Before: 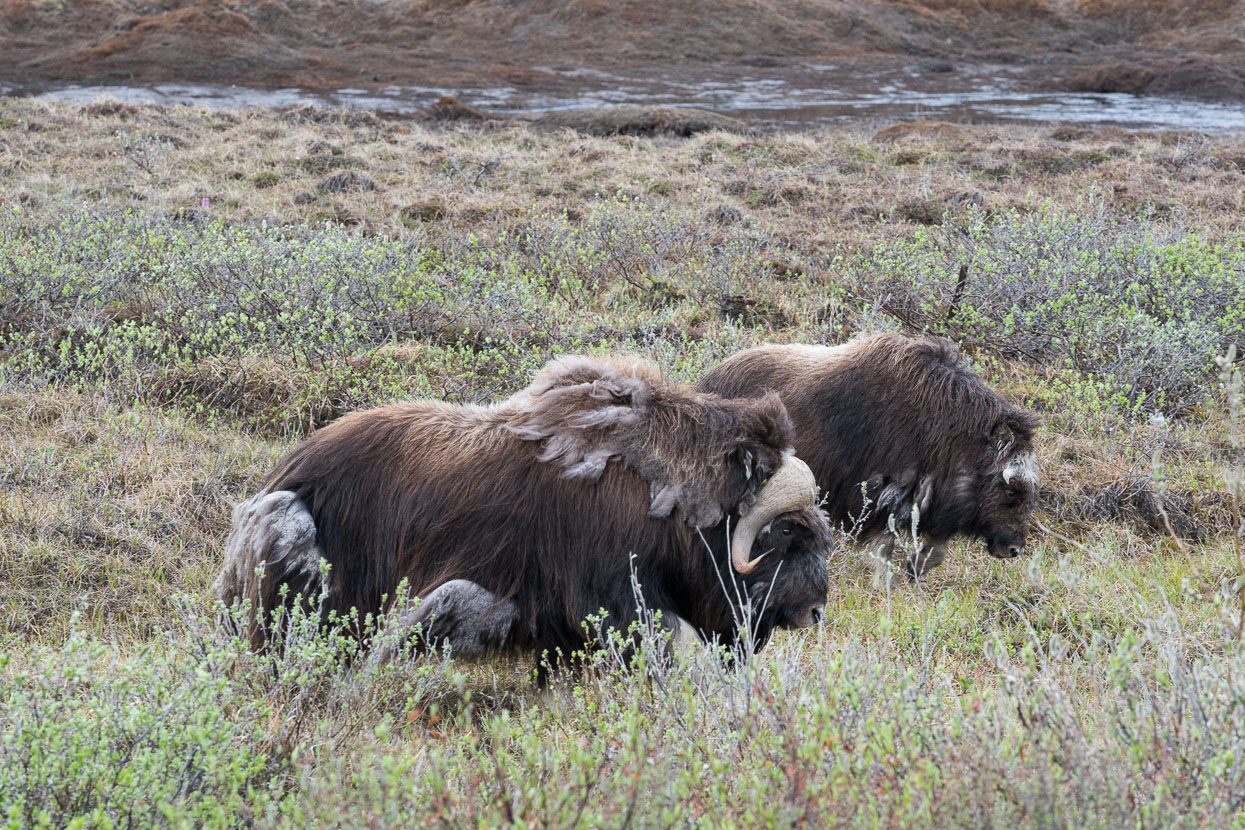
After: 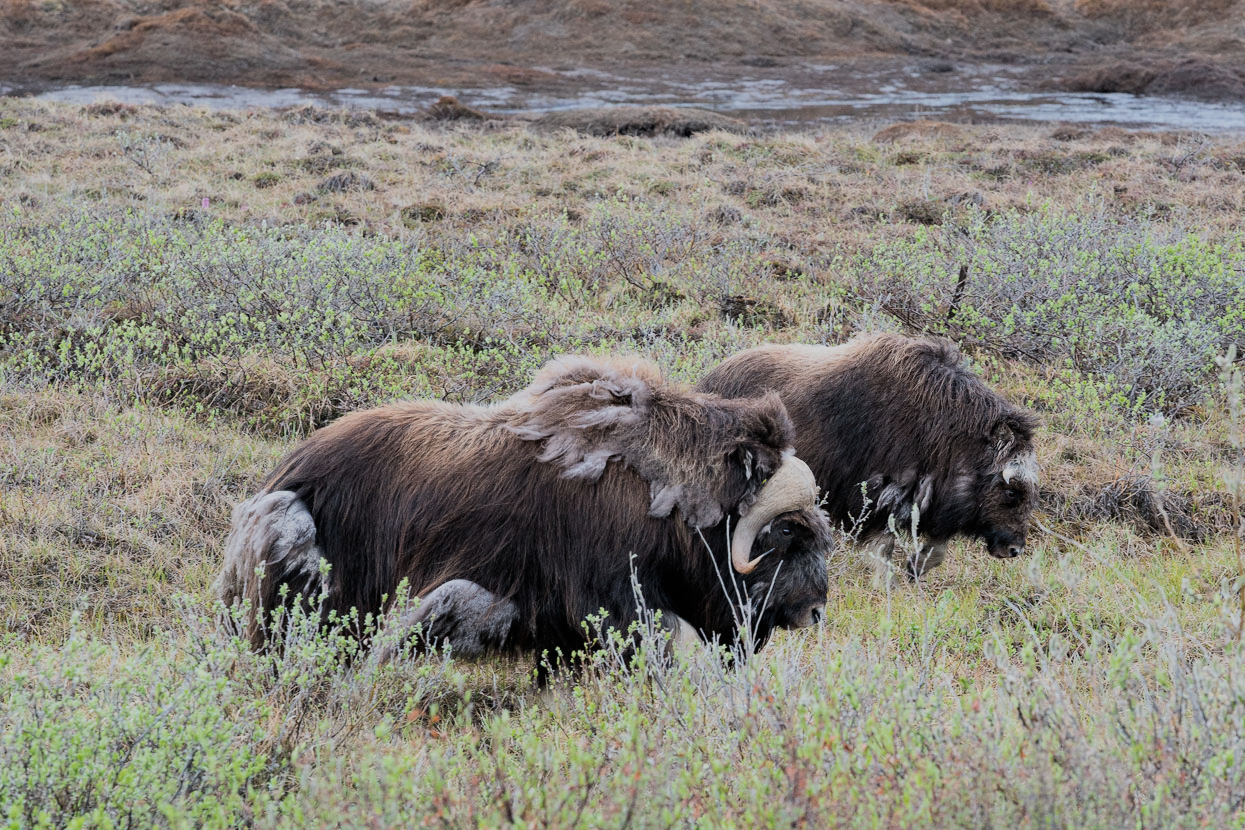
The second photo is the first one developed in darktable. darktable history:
filmic rgb: black relative exposure -7.39 EV, white relative exposure 5.08 EV, hardness 3.21, color science v6 (2022)
exposure: black level correction -0.001, exposure 0.079 EV, compensate highlight preservation false
